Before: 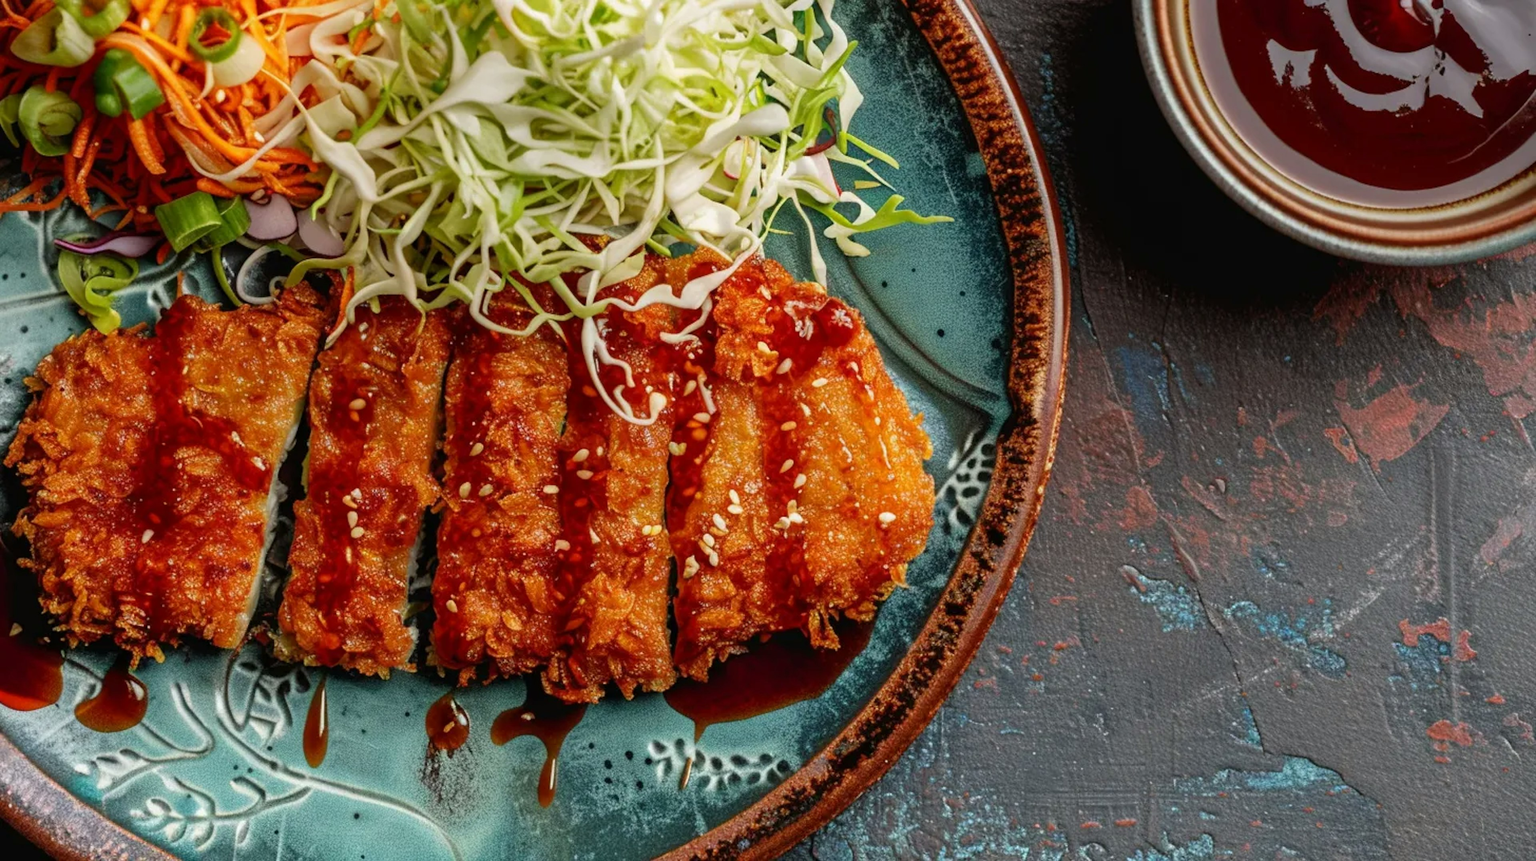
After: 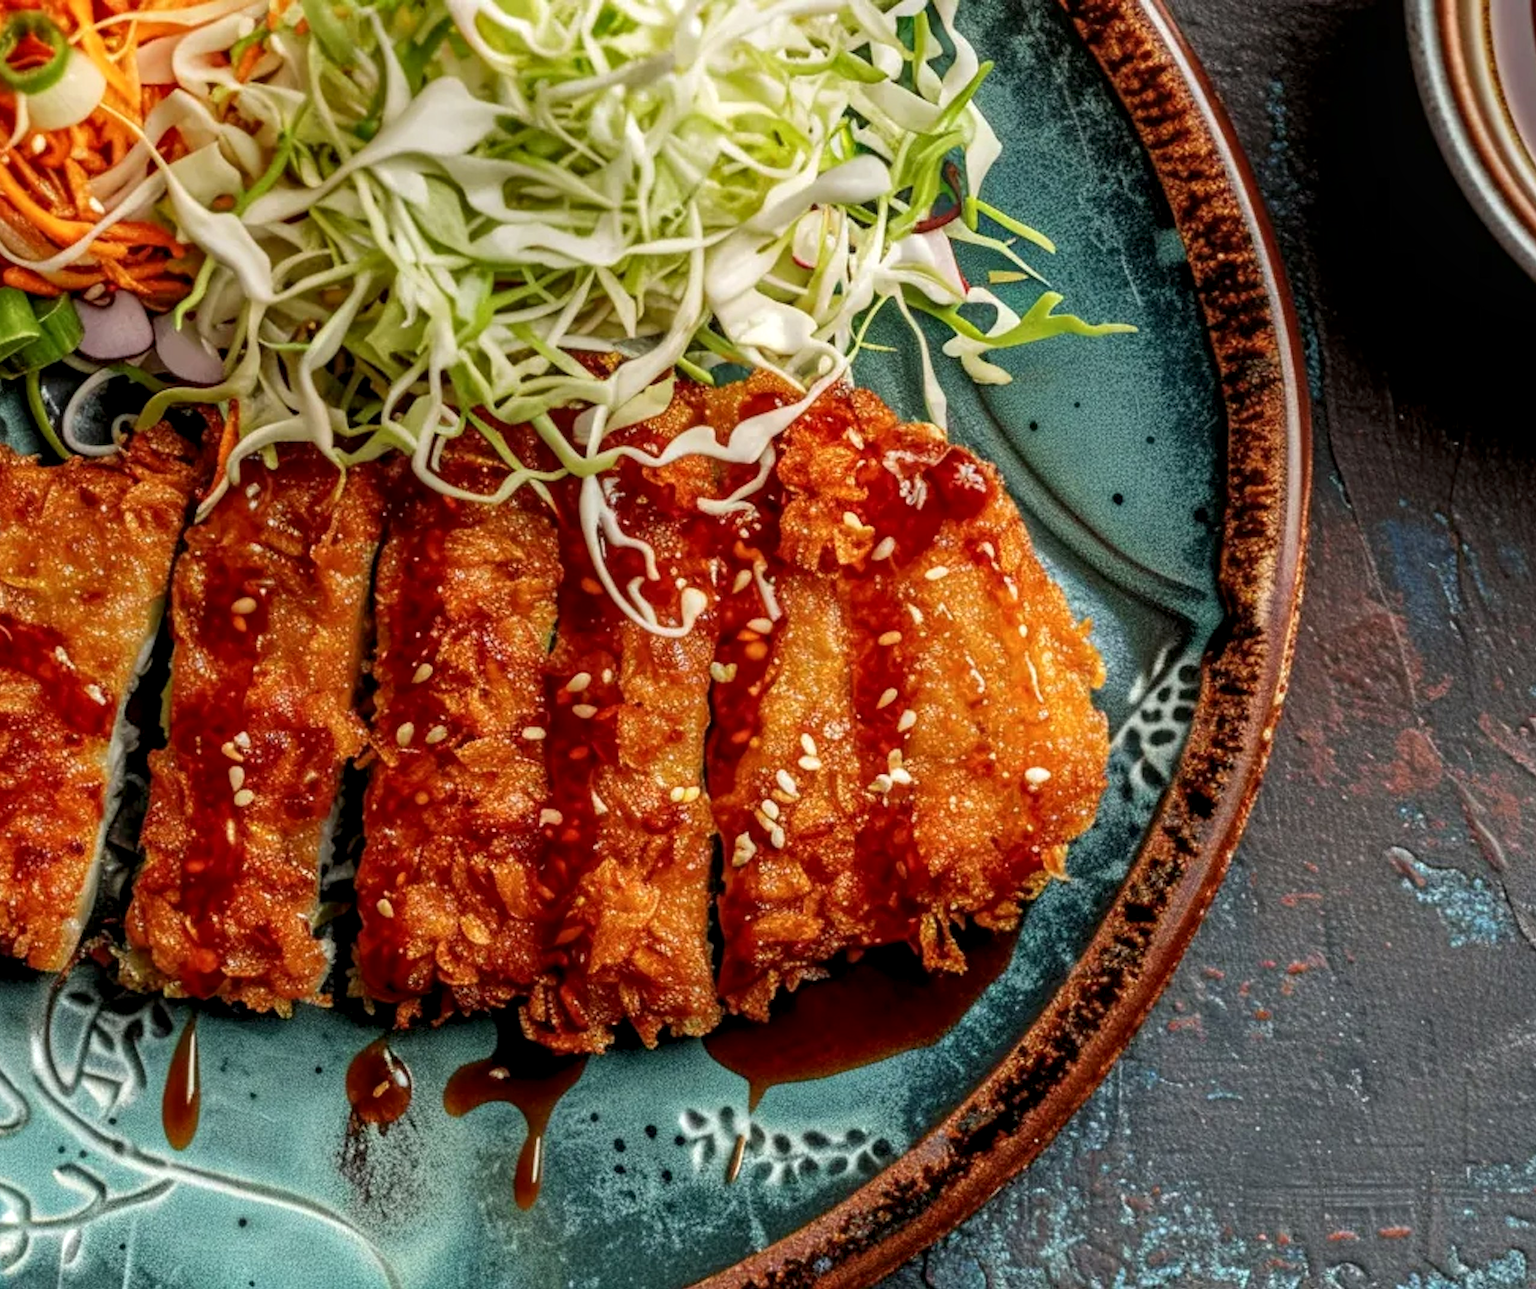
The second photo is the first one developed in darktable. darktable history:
crop and rotate: left 12.684%, right 20.561%
exposure: black level correction 0, compensate exposure bias true, compensate highlight preservation false
local contrast: detail 130%
color correction: highlights b* 0.036
